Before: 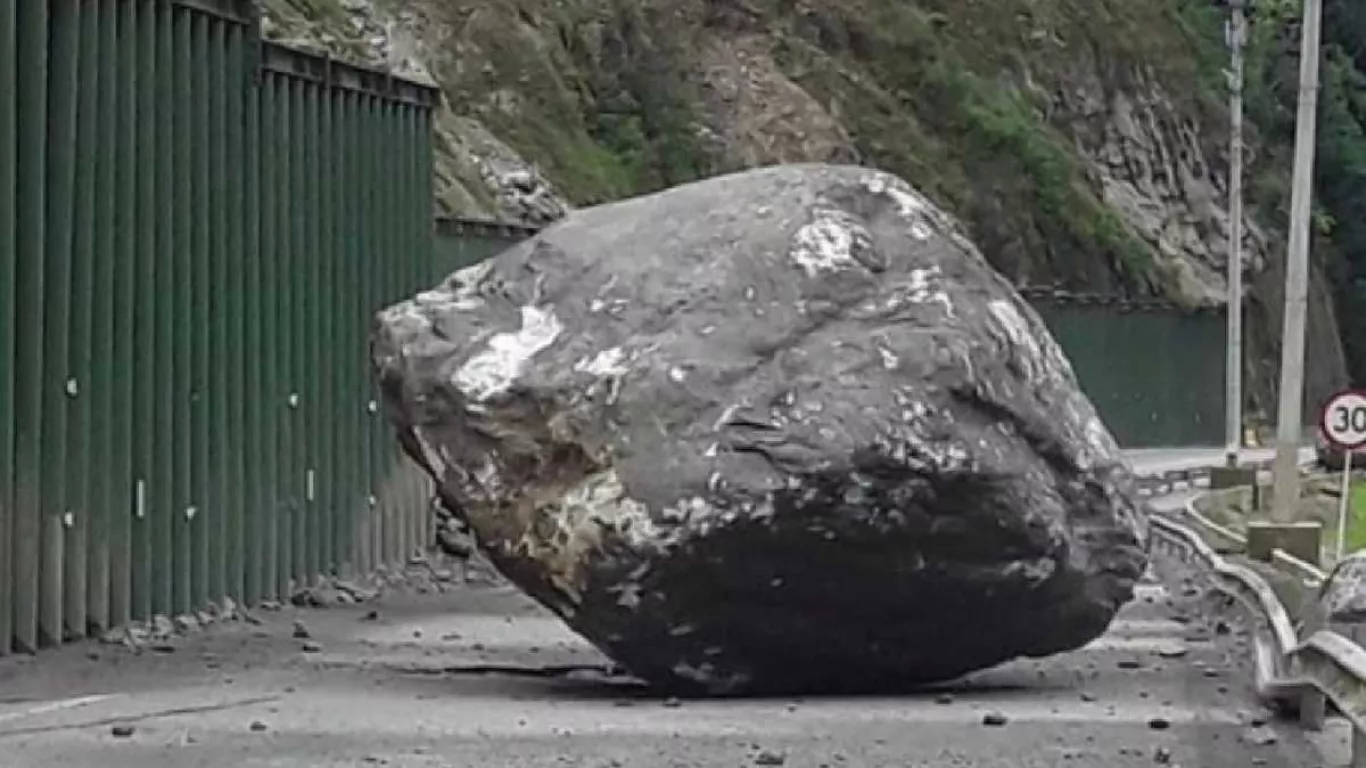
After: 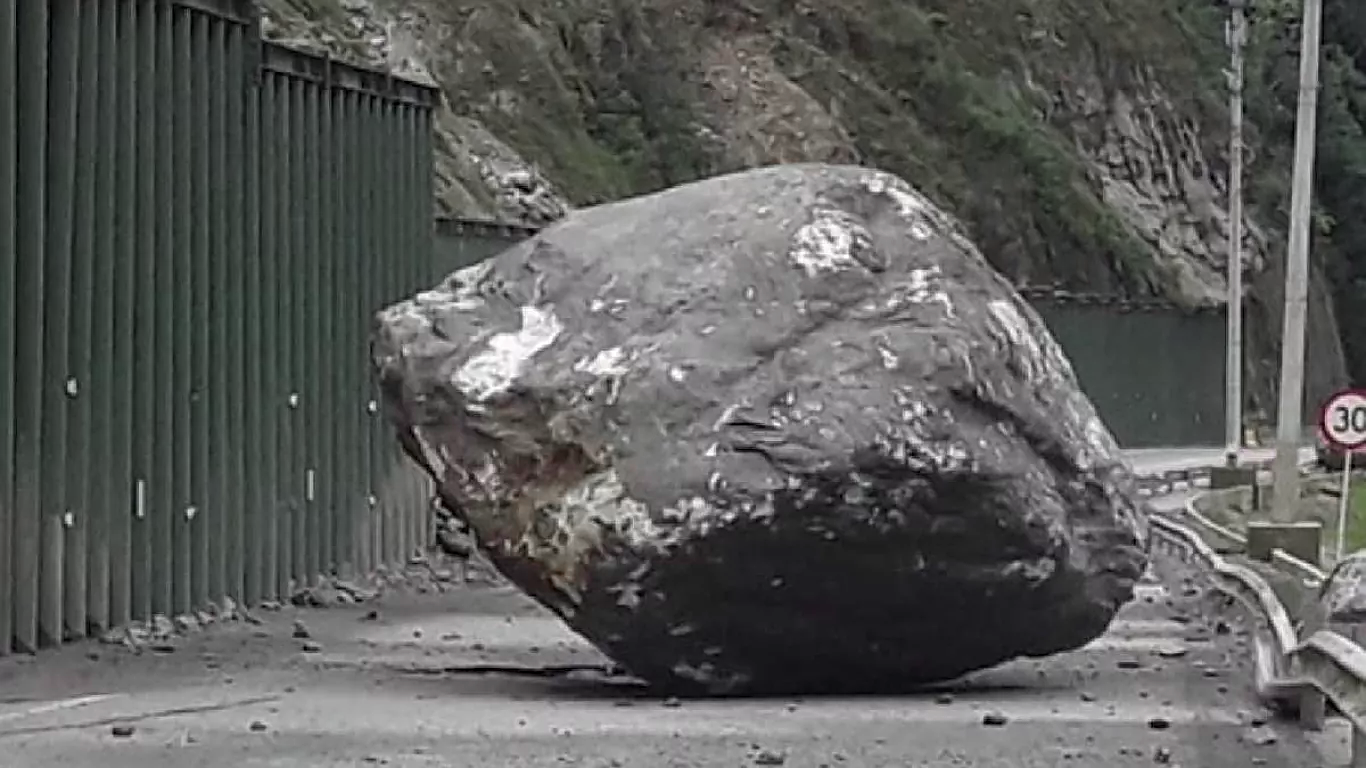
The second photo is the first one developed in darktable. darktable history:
color zones: curves: ch0 [(0, 0.48) (0.209, 0.398) (0.305, 0.332) (0.429, 0.493) (0.571, 0.5) (0.714, 0.5) (0.857, 0.5) (1, 0.48)]; ch1 [(0, 0.736) (0.143, 0.625) (0.225, 0.371) (0.429, 0.256) (0.571, 0.241) (0.714, 0.213) (0.857, 0.48) (1, 0.736)]; ch2 [(0, 0.448) (0.143, 0.498) (0.286, 0.5) (0.429, 0.5) (0.571, 0.5) (0.714, 0.5) (0.857, 0.5) (1, 0.448)]
sharpen: on, module defaults
